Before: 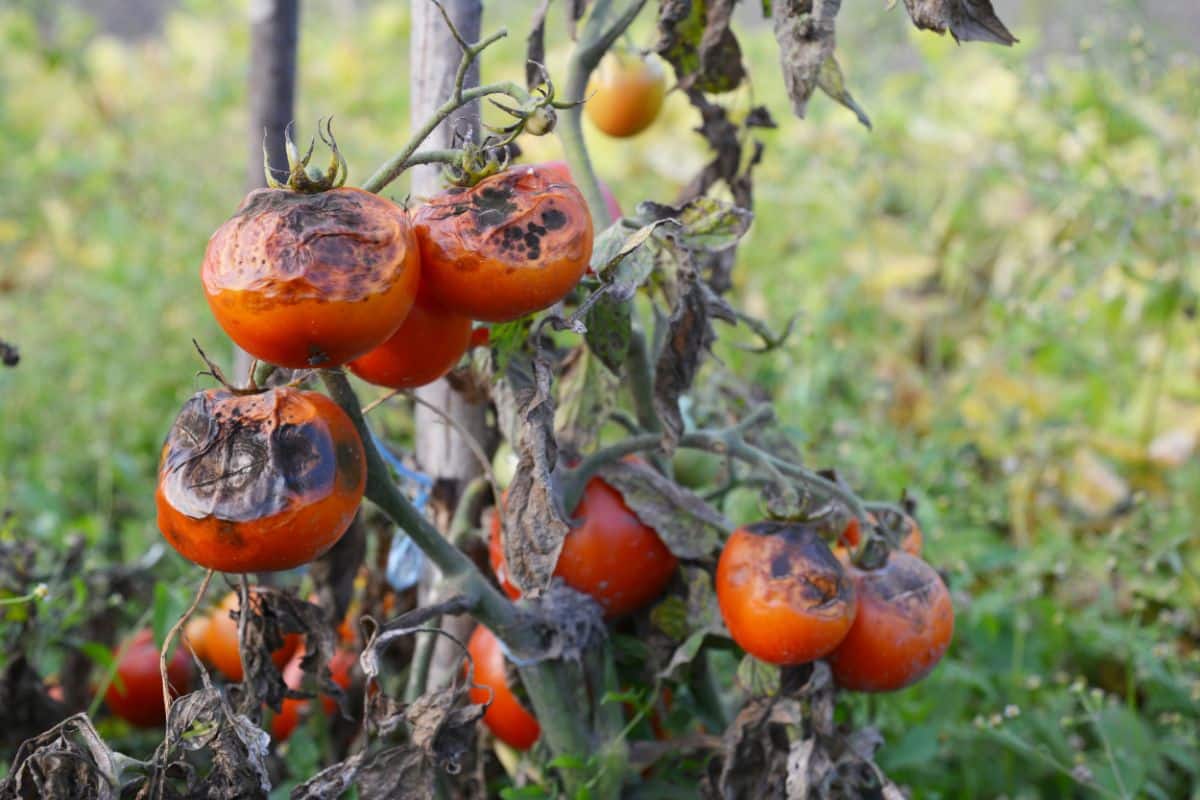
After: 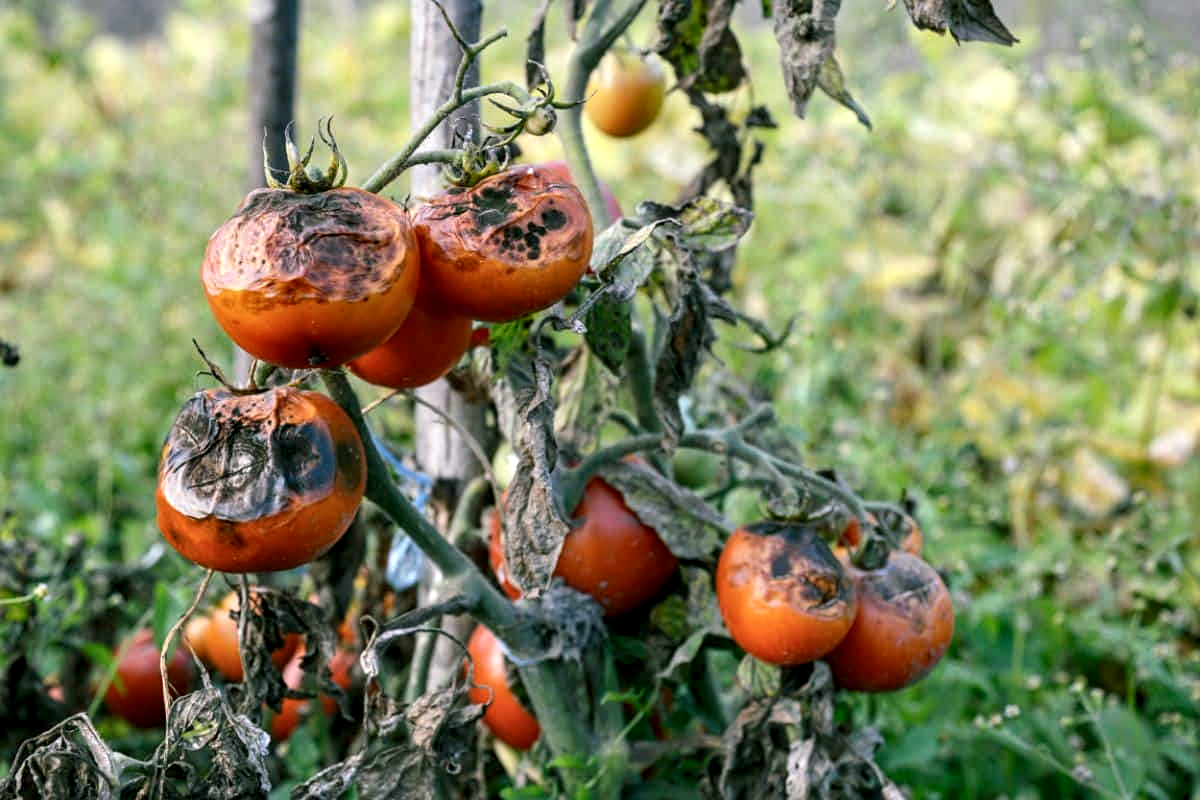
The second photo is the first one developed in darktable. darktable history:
sharpen: amount 0.215
color balance rgb: shadows lift › chroma 11.492%, shadows lift › hue 130.51°, perceptual saturation grading › global saturation -0.033%
contrast equalizer: y [[0.546, 0.552, 0.554, 0.554, 0.552, 0.546], [0.5 ×6], [0.5 ×6], [0 ×6], [0 ×6]], mix 0.311
local contrast: detail 150%
